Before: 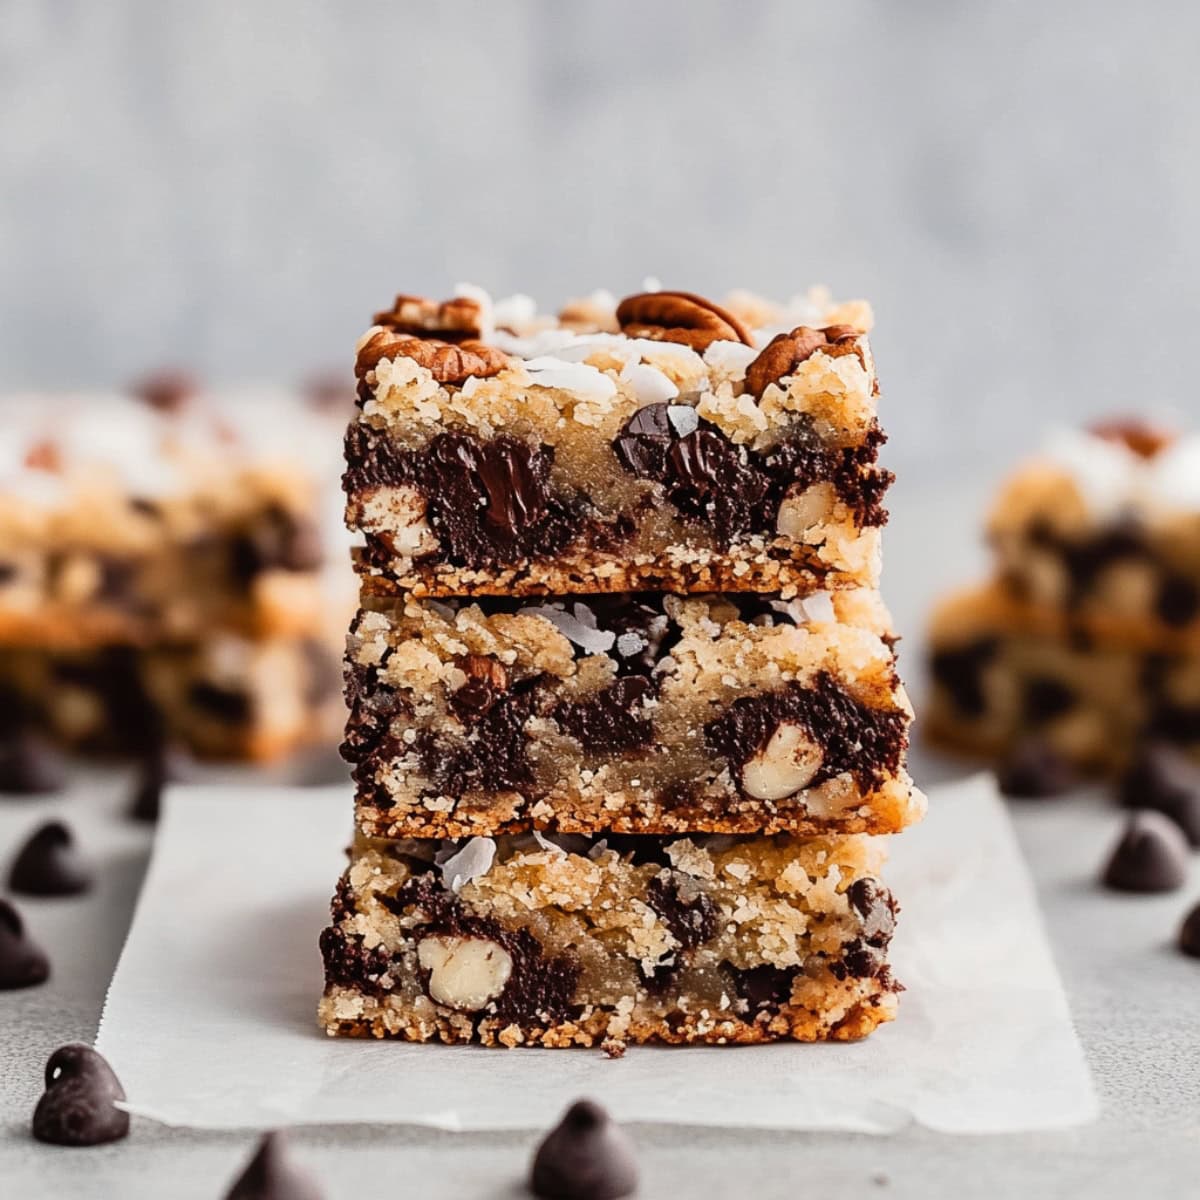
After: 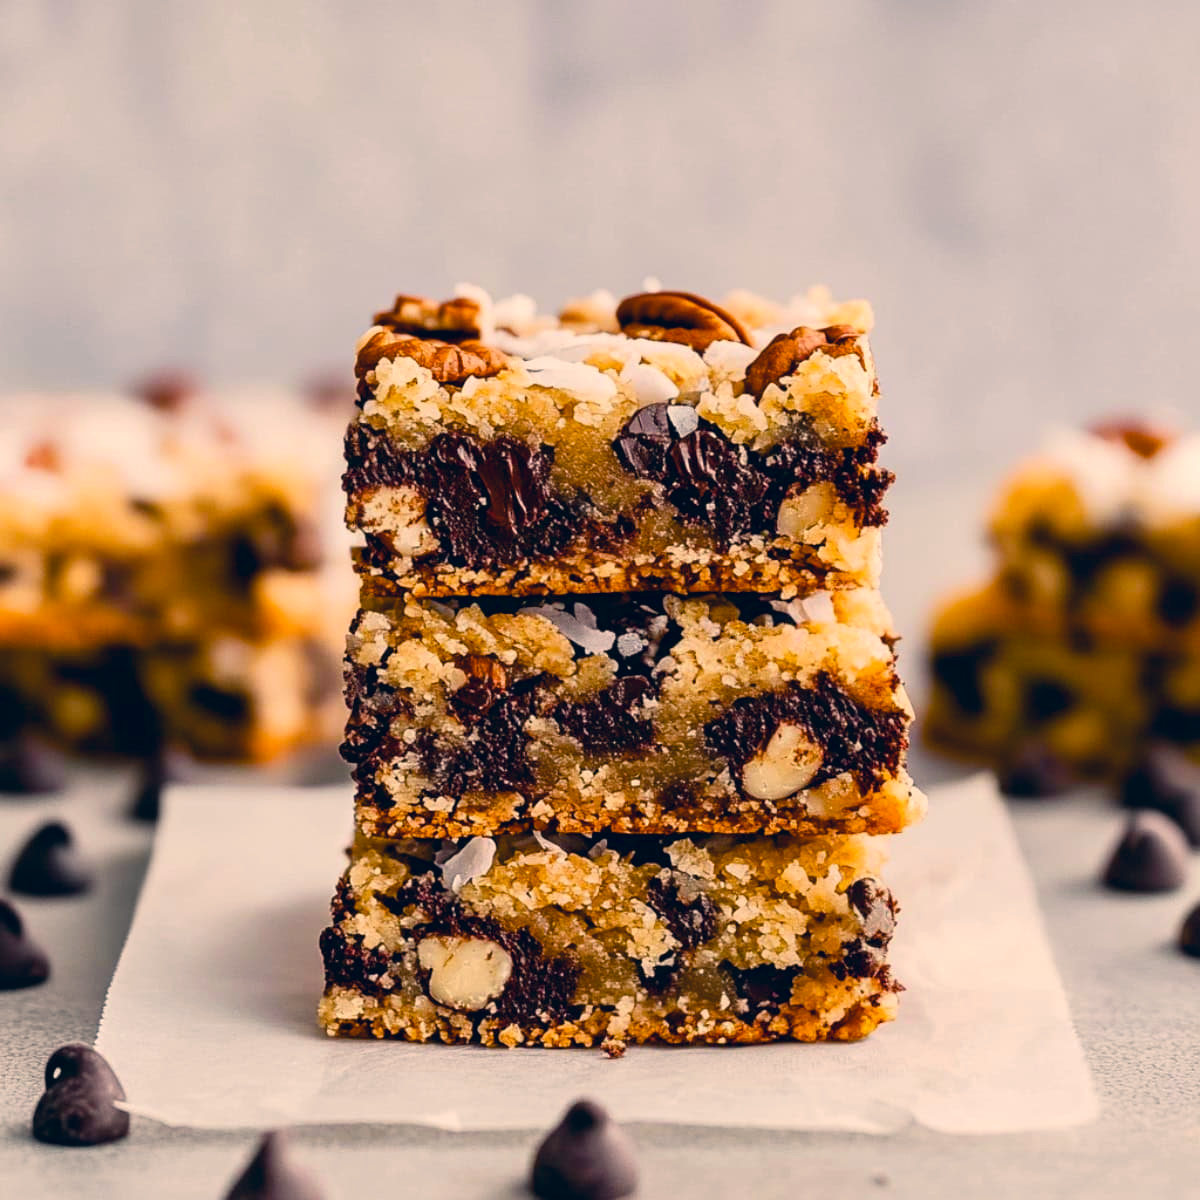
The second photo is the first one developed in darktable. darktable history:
color balance rgb: linear chroma grading › global chroma 19.963%, perceptual saturation grading › global saturation 27.521%, perceptual saturation grading › highlights -25.626%, perceptual saturation grading › shadows 25.983%, global vibrance 14.617%
color correction: highlights a* 10.29, highlights b* 14.49, shadows a* -9.61, shadows b* -14.81
